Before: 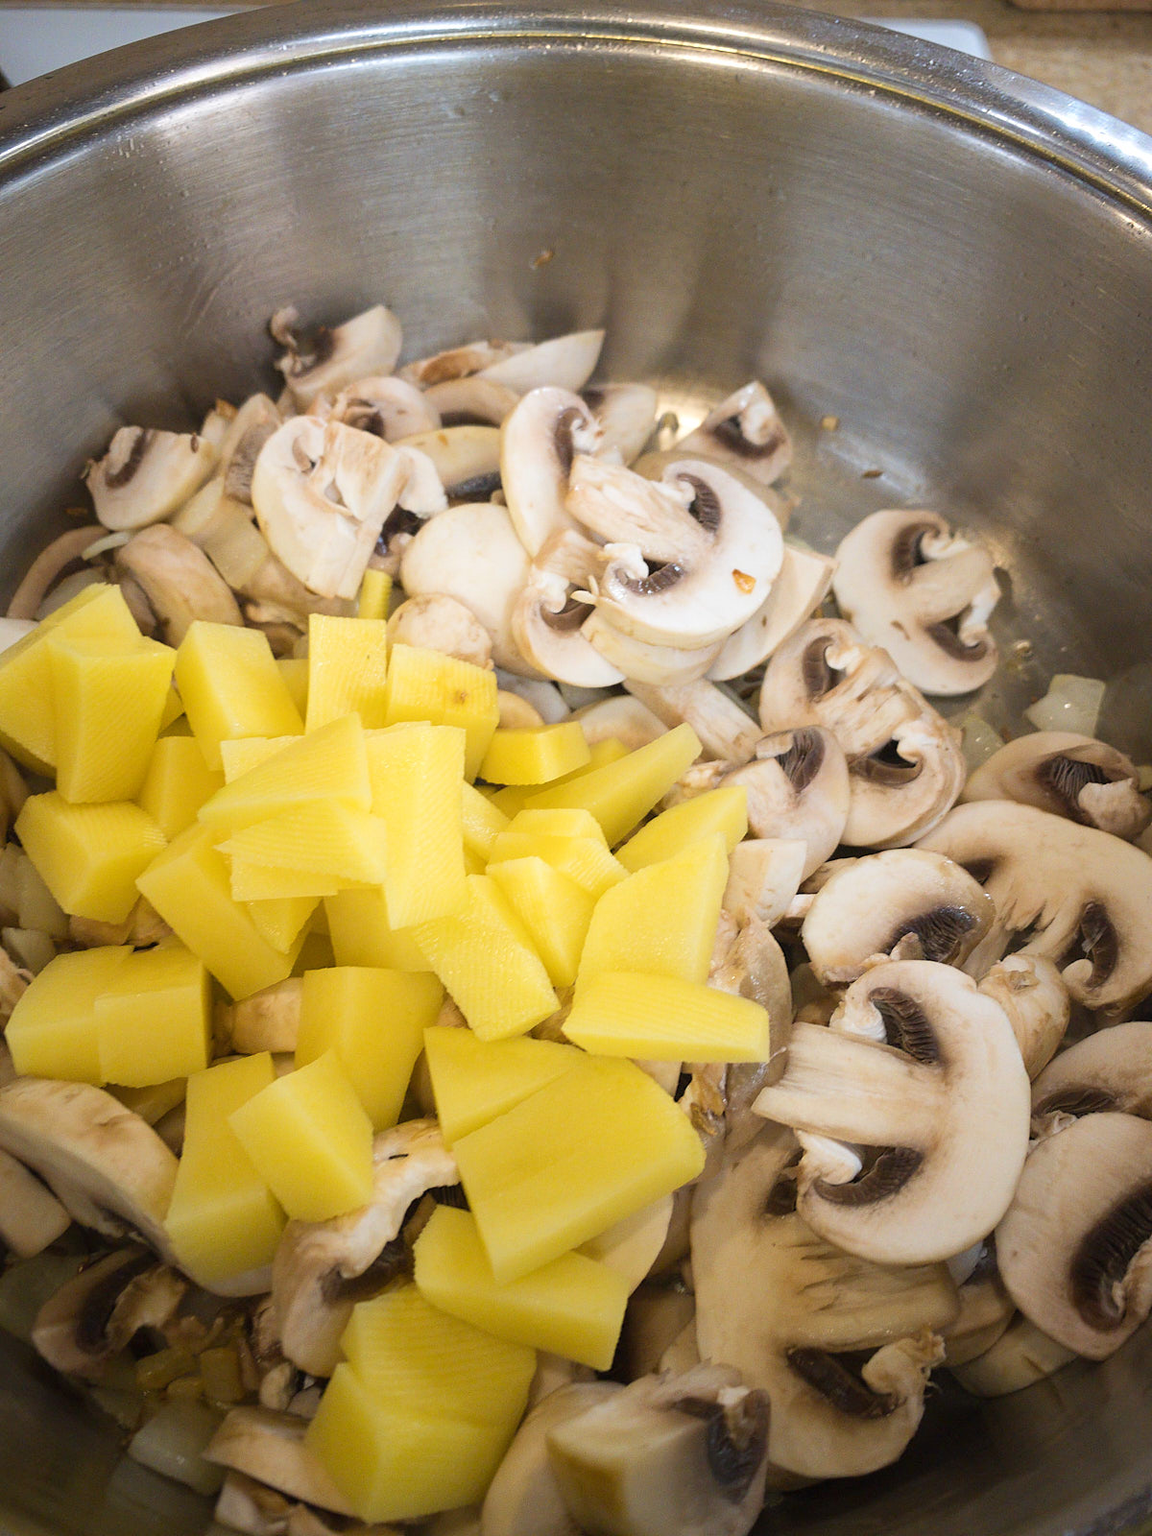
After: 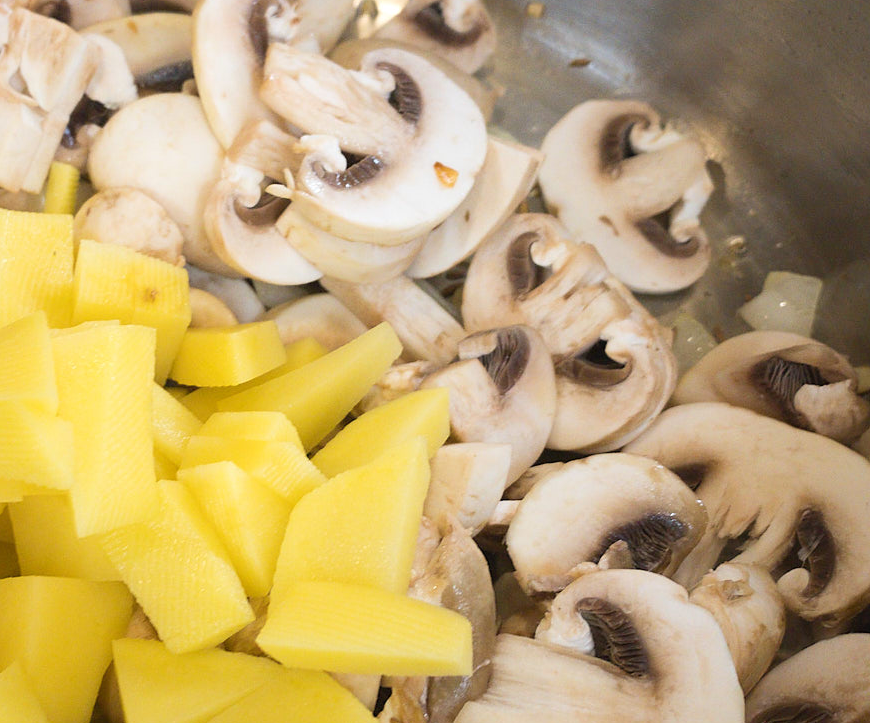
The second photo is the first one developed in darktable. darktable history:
crop and rotate: left 27.462%, top 27.044%, bottom 27.758%
